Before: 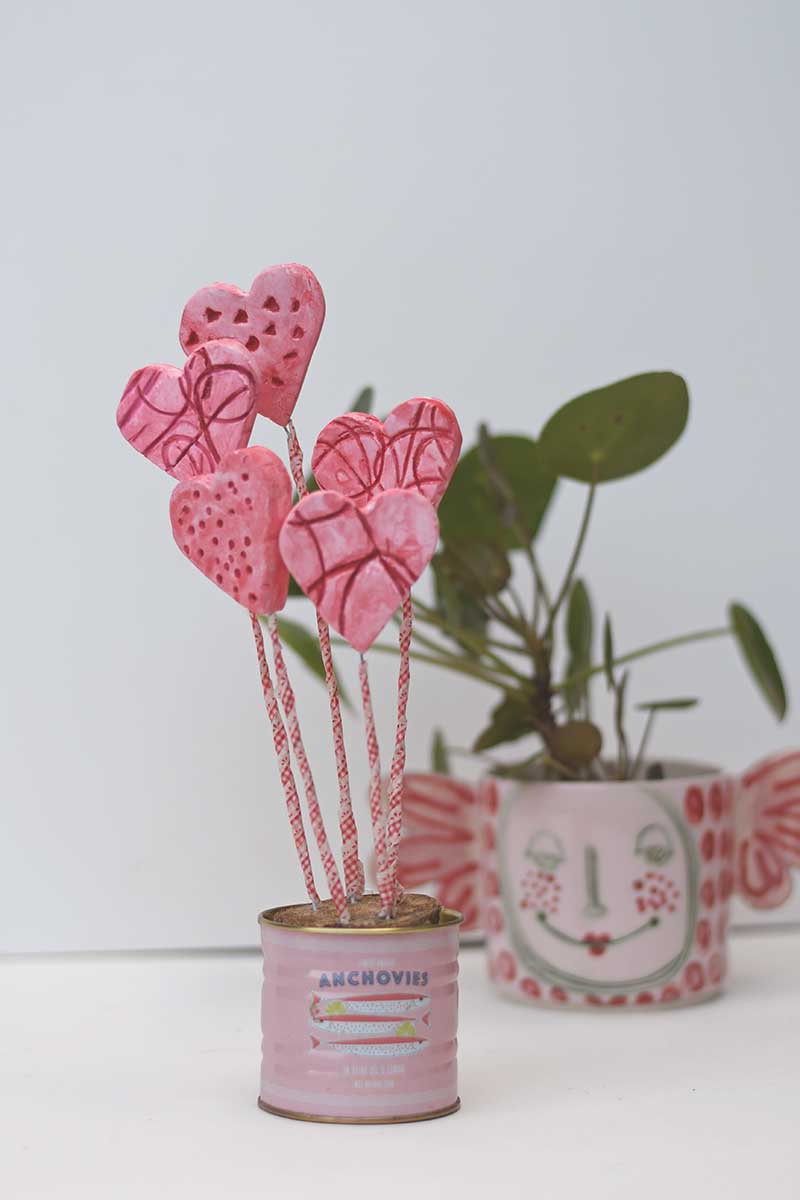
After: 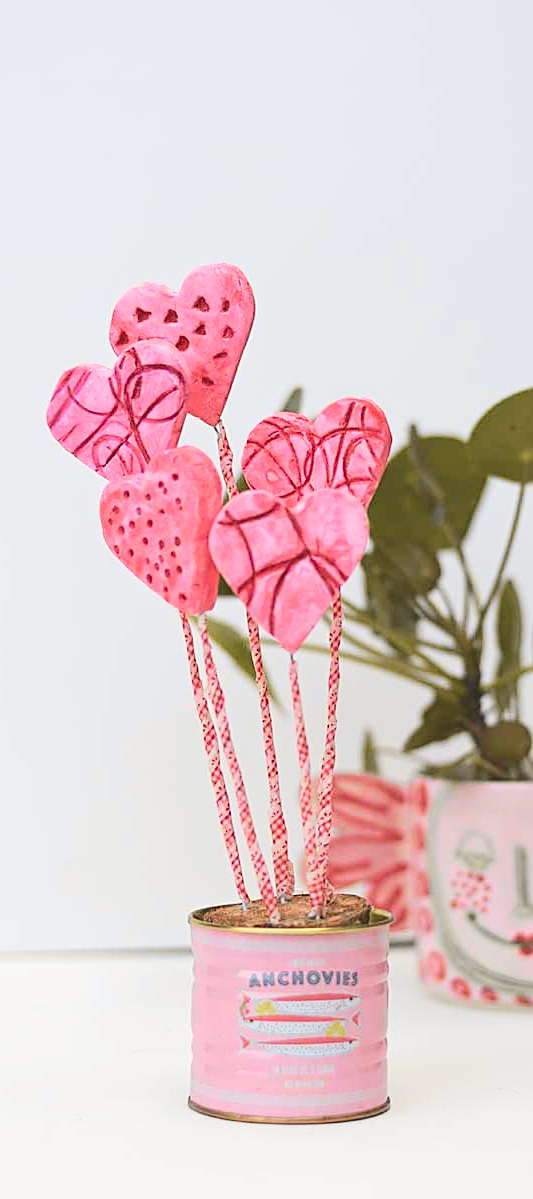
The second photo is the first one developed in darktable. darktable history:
exposure: exposure 0.178 EV, compensate exposure bias true, compensate highlight preservation false
crop and rotate: left 8.786%, right 24.548%
sharpen: on, module defaults
tone equalizer: -8 EV -0.417 EV, -7 EV -0.389 EV, -6 EV -0.333 EV, -5 EV -0.222 EV, -3 EV 0.222 EV, -2 EV 0.333 EV, -1 EV 0.389 EV, +0 EV 0.417 EV, edges refinement/feathering 500, mask exposure compensation -1.57 EV, preserve details no
tone curve: curves: ch0 [(0, 0.017) (0.239, 0.277) (0.508, 0.593) (0.826, 0.855) (1, 0.945)]; ch1 [(0, 0) (0.401, 0.42) (0.442, 0.47) (0.492, 0.498) (0.511, 0.504) (0.555, 0.586) (0.681, 0.739) (1, 1)]; ch2 [(0, 0) (0.411, 0.433) (0.5, 0.504) (0.545, 0.574) (1, 1)], color space Lab, independent channels, preserve colors none
